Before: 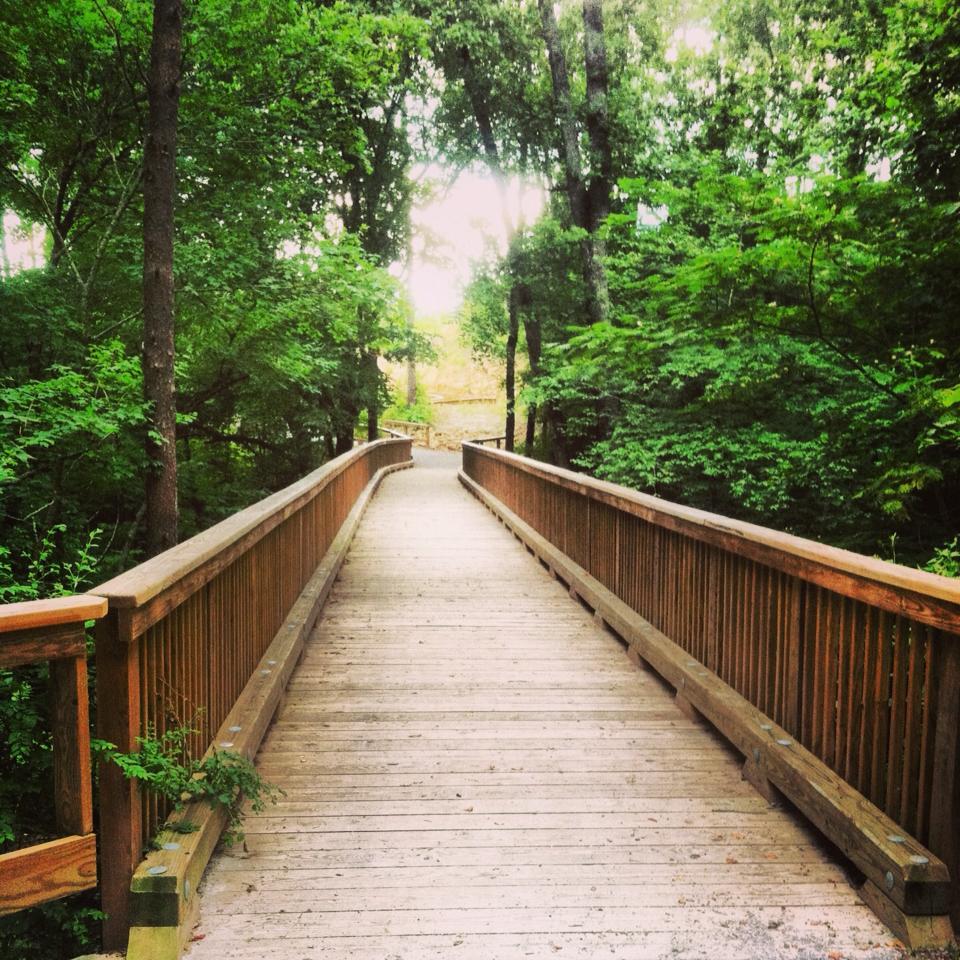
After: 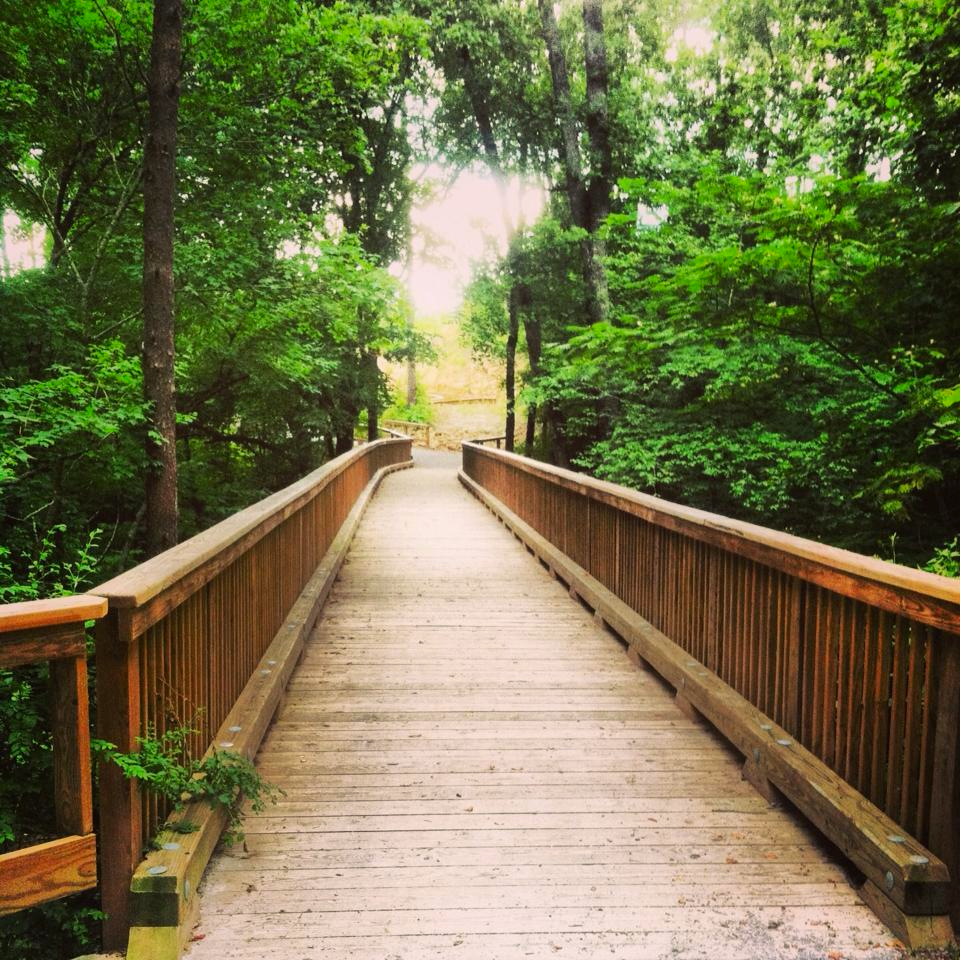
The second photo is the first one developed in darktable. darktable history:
color correction: highlights a* 0.865, highlights b* 2.82, saturation 1.1
